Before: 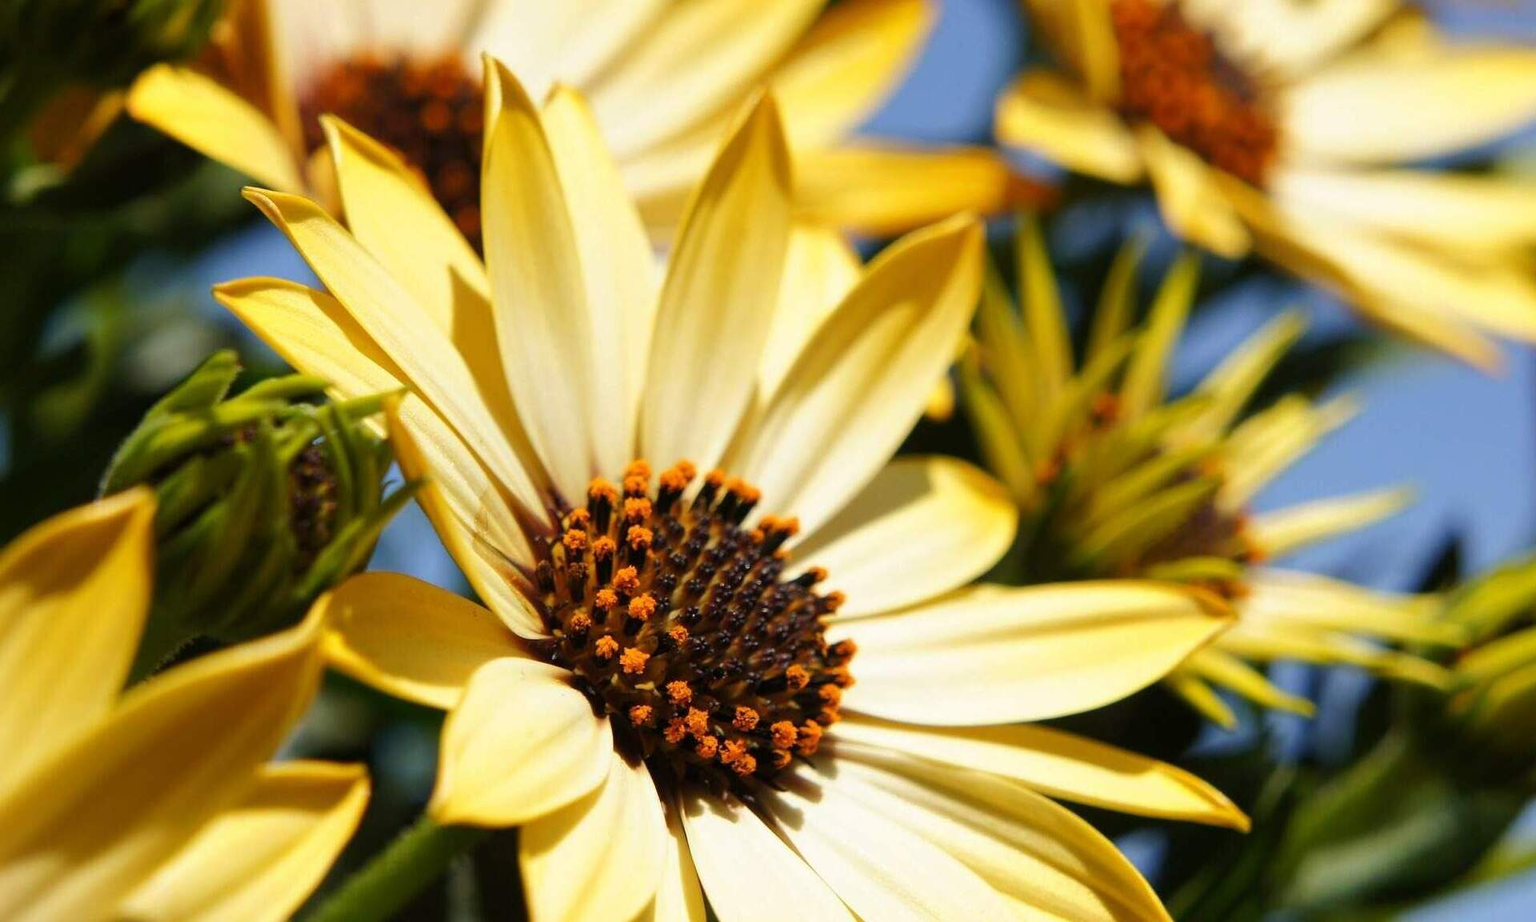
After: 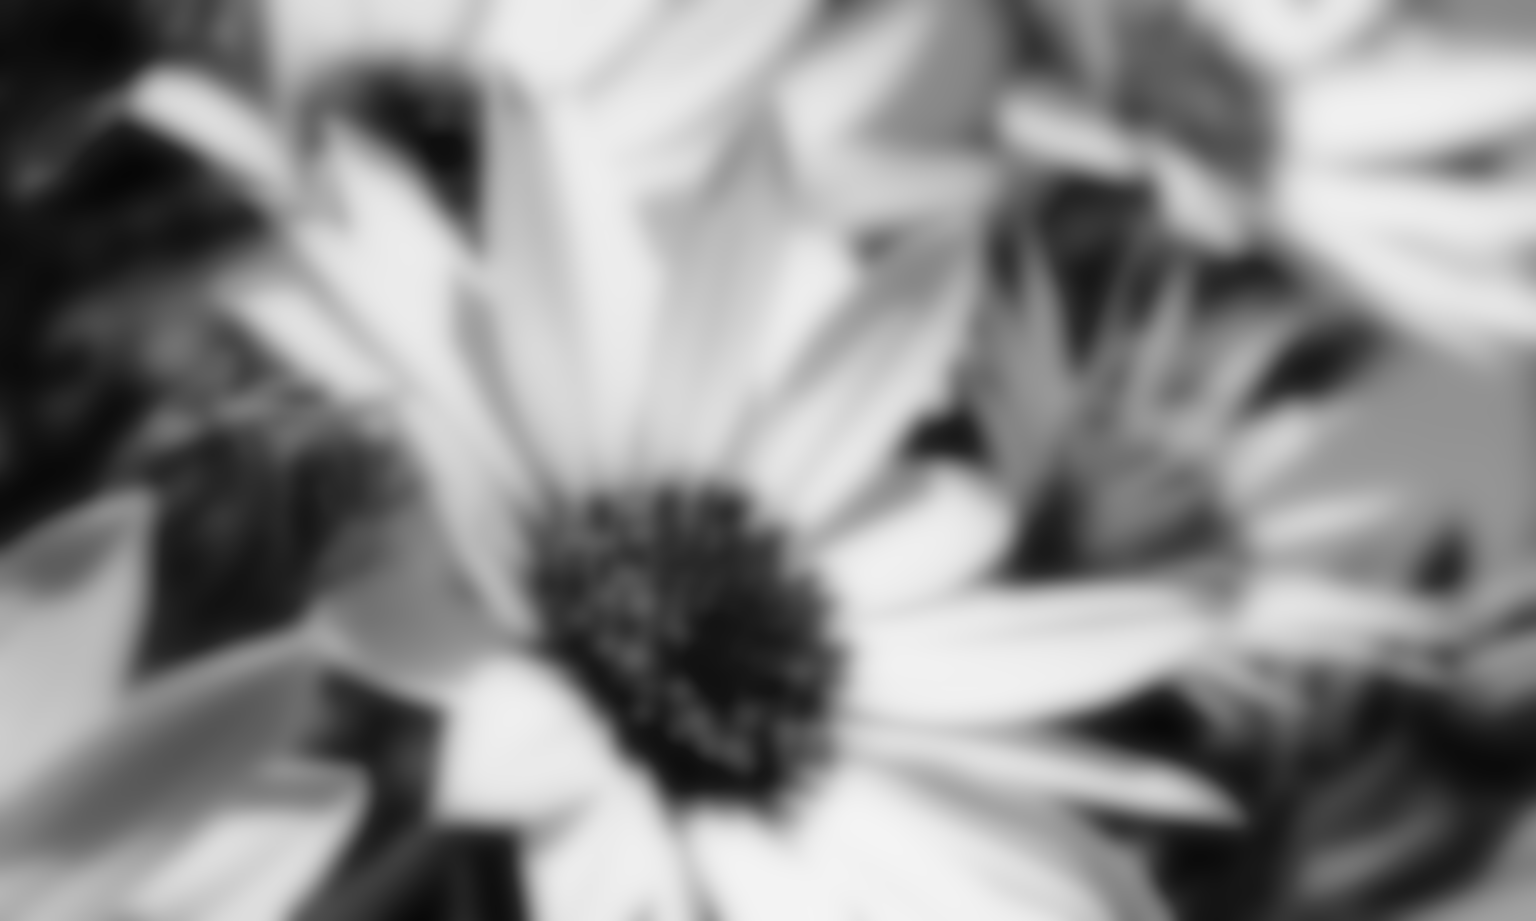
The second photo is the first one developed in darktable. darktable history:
color balance: mode lift, gamma, gain (sRGB), lift [1, 0.69, 1, 1], gamma [1, 1.482, 1, 1], gain [1, 1, 1, 0.802]
lowpass: radius 16, unbound 0
monochrome: a -3.63, b -0.465
